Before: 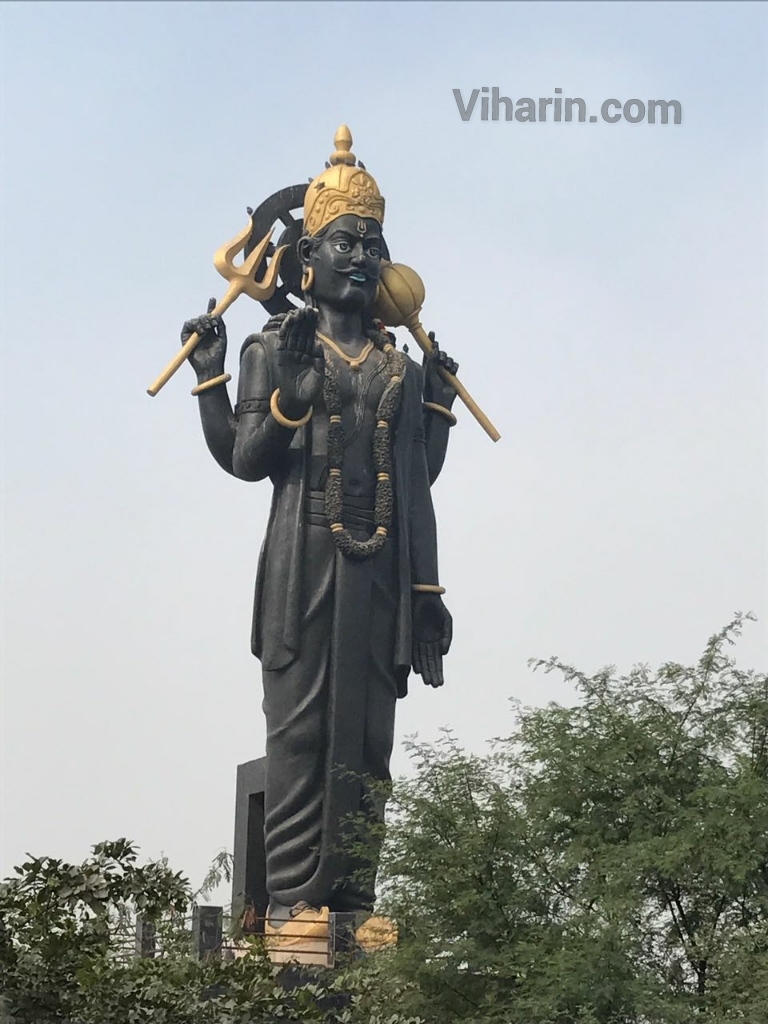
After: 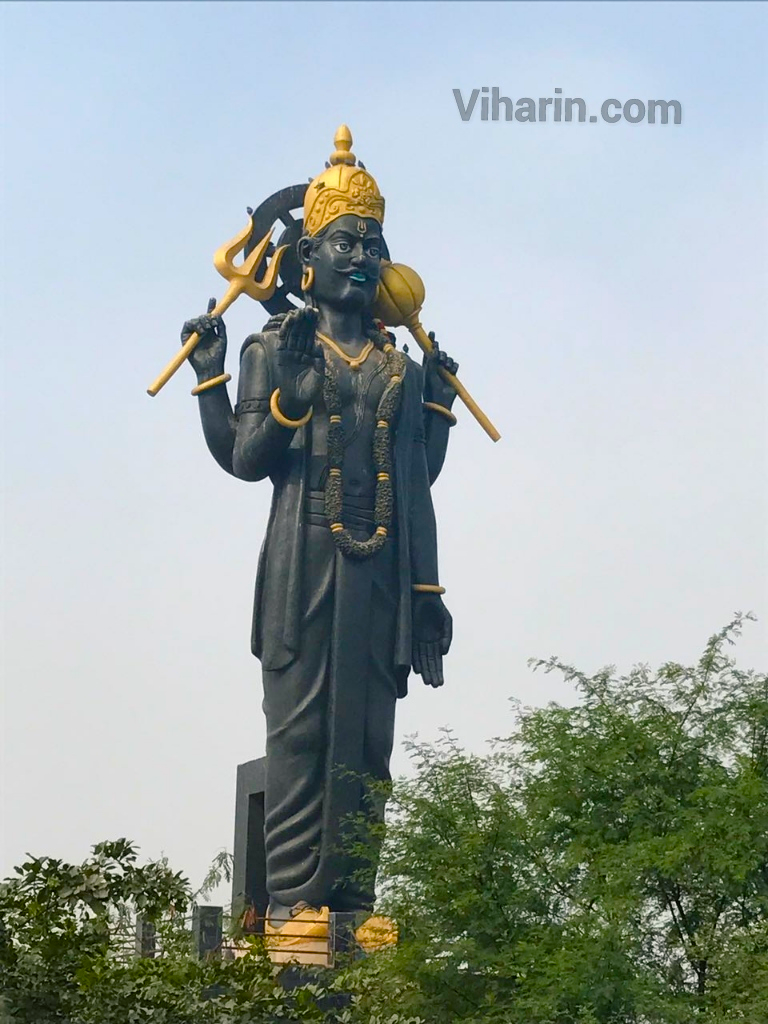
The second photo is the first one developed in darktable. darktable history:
color balance rgb: shadows lift › chroma 2.046%, shadows lift › hue 219.32°, perceptual saturation grading › global saturation 26.145%, perceptual saturation grading › highlights -28.242%, perceptual saturation grading › mid-tones 15.929%, perceptual saturation grading › shadows 32.808%, global vibrance 50.096%
